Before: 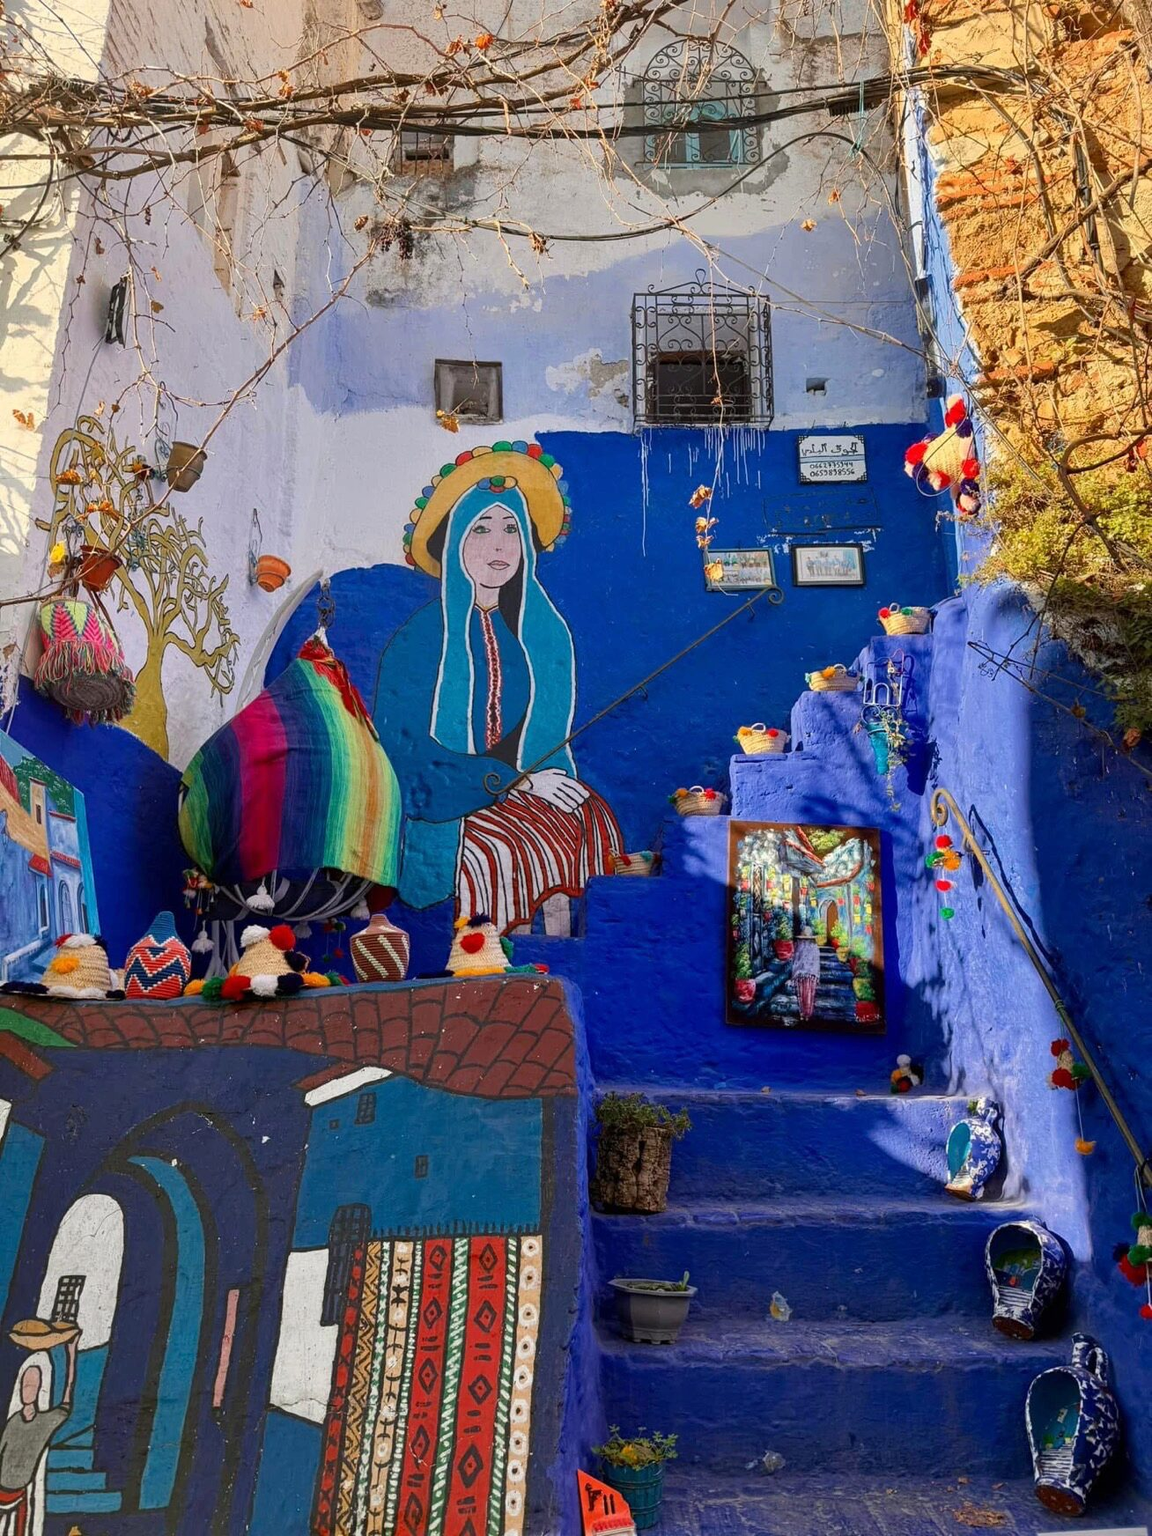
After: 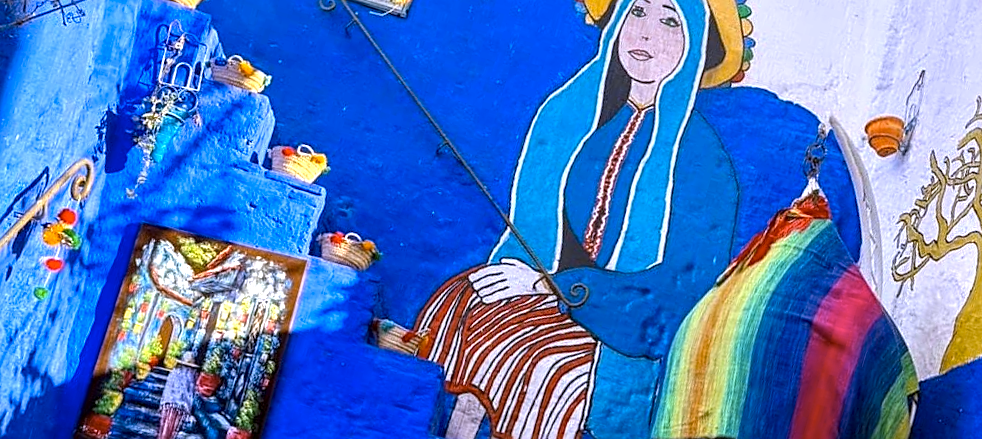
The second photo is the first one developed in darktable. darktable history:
color contrast: green-magenta contrast 0.85, blue-yellow contrast 1.25, unbound 0
sharpen: on, module defaults
rotate and perspective: automatic cropping original format, crop left 0, crop top 0
crop and rotate: angle 16.12°, top 30.835%, bottom 35.653%
local contrast: on, module defaults
exposure: black level correction 0, exposure 0.7 EV, compensate exposure bias true, compensate highlight preservation false
white balance: red 1.004, blue 1.096
